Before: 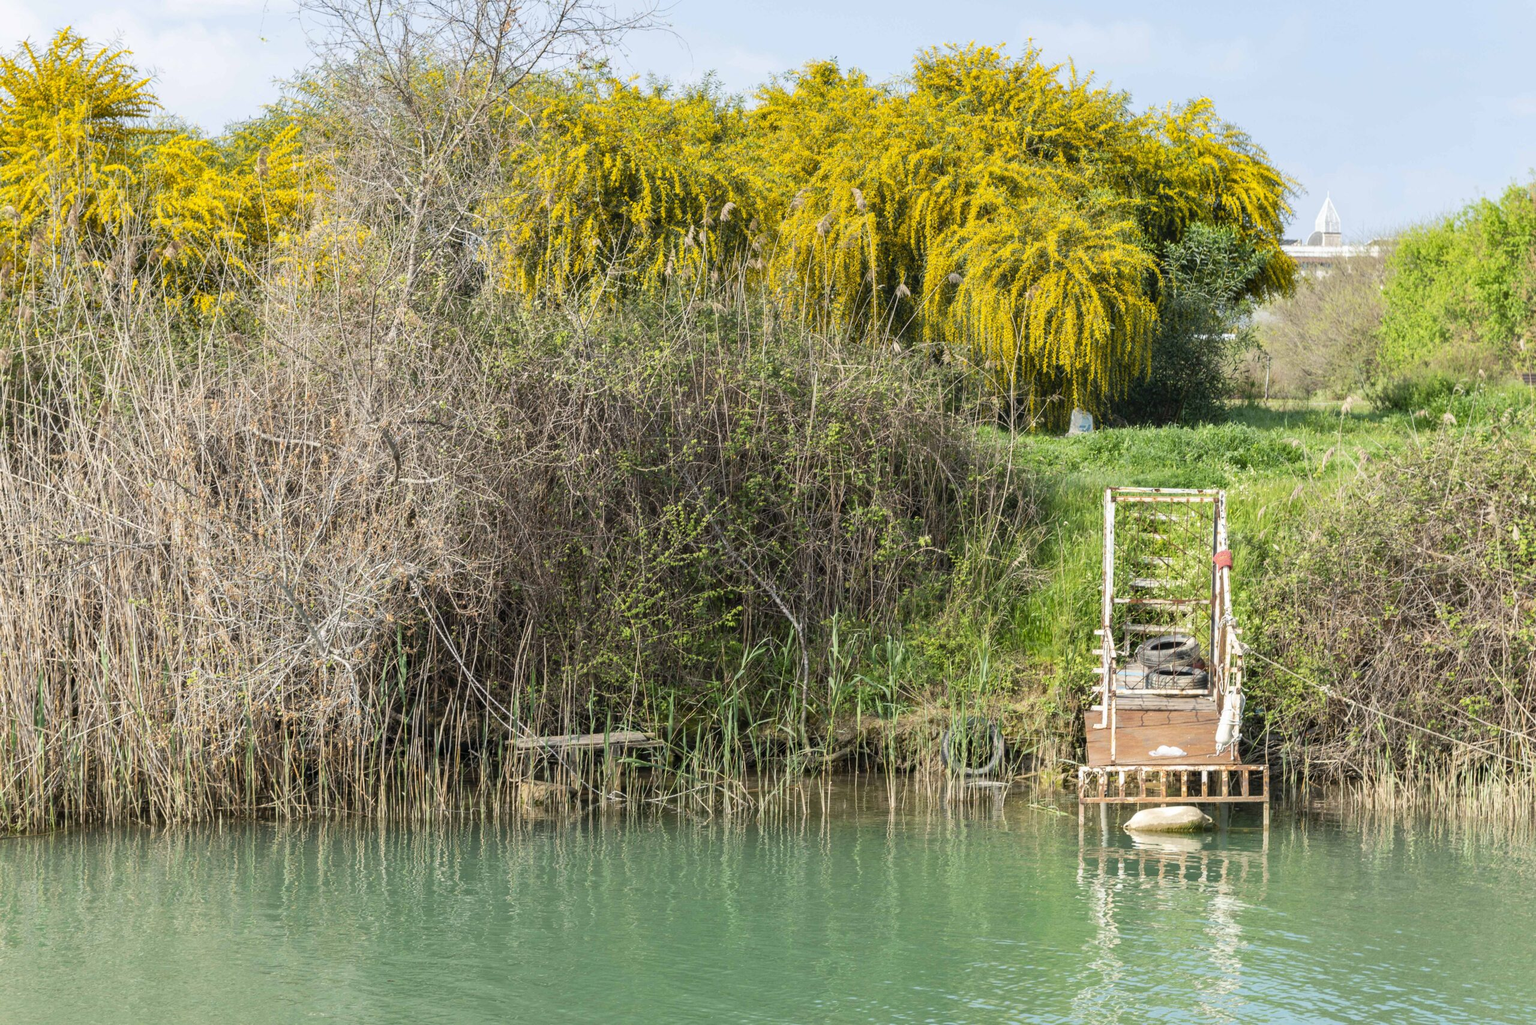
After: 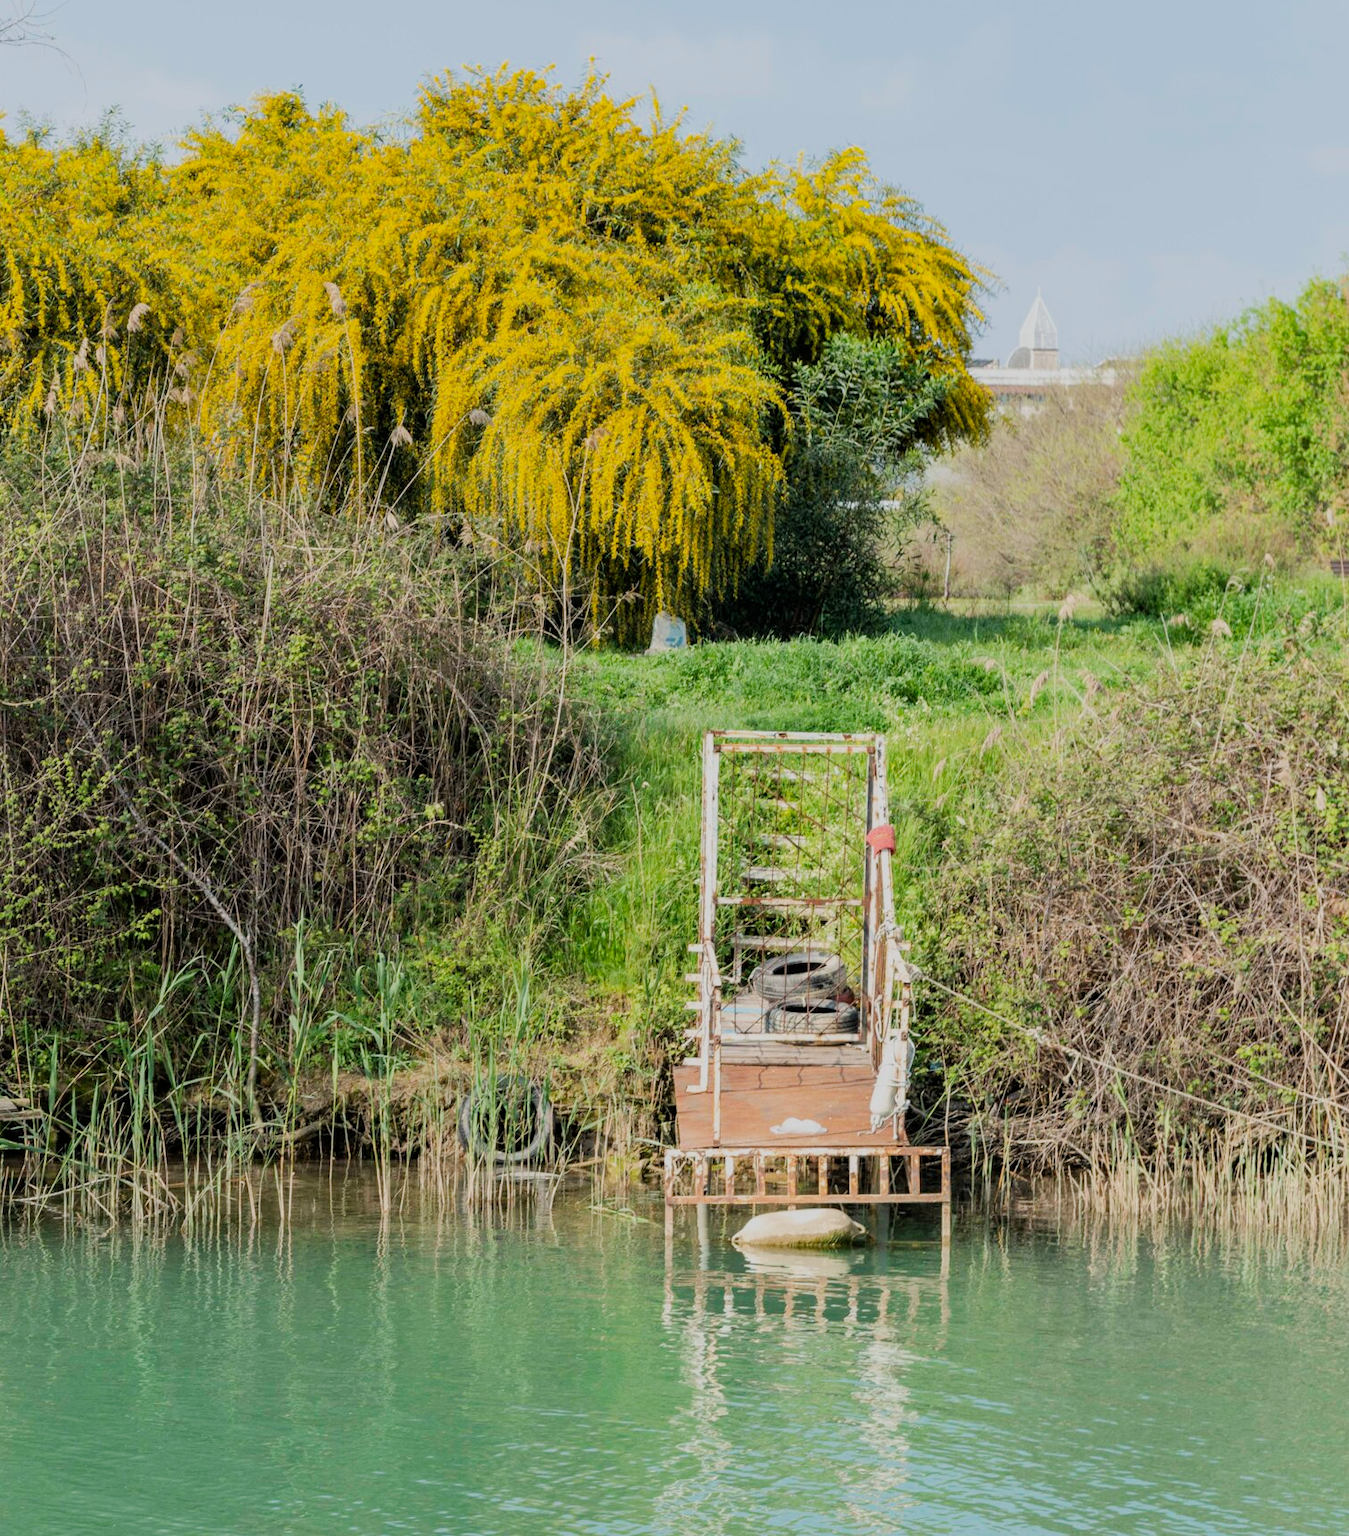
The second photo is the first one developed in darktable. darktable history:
crop: left 41.402%
filmic rgb: black relative exposure -7.65 EV, white relative exposure 4.56 EV, hardness 3.61
